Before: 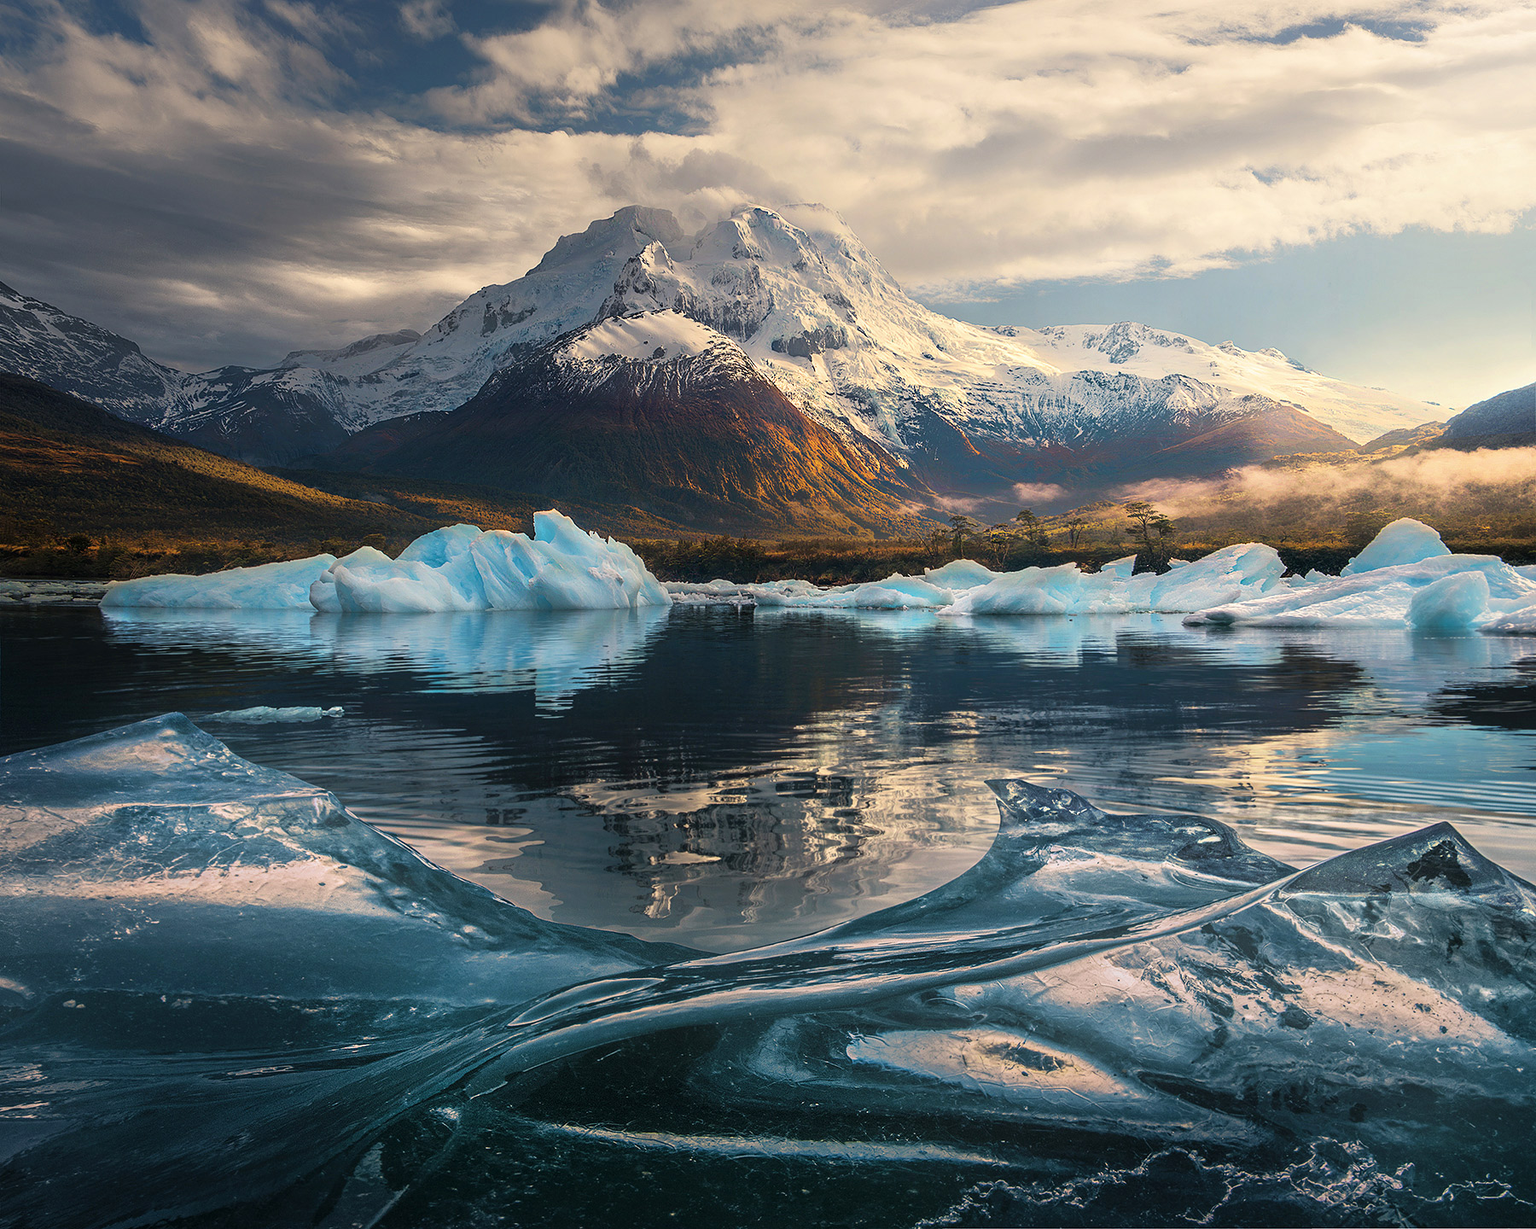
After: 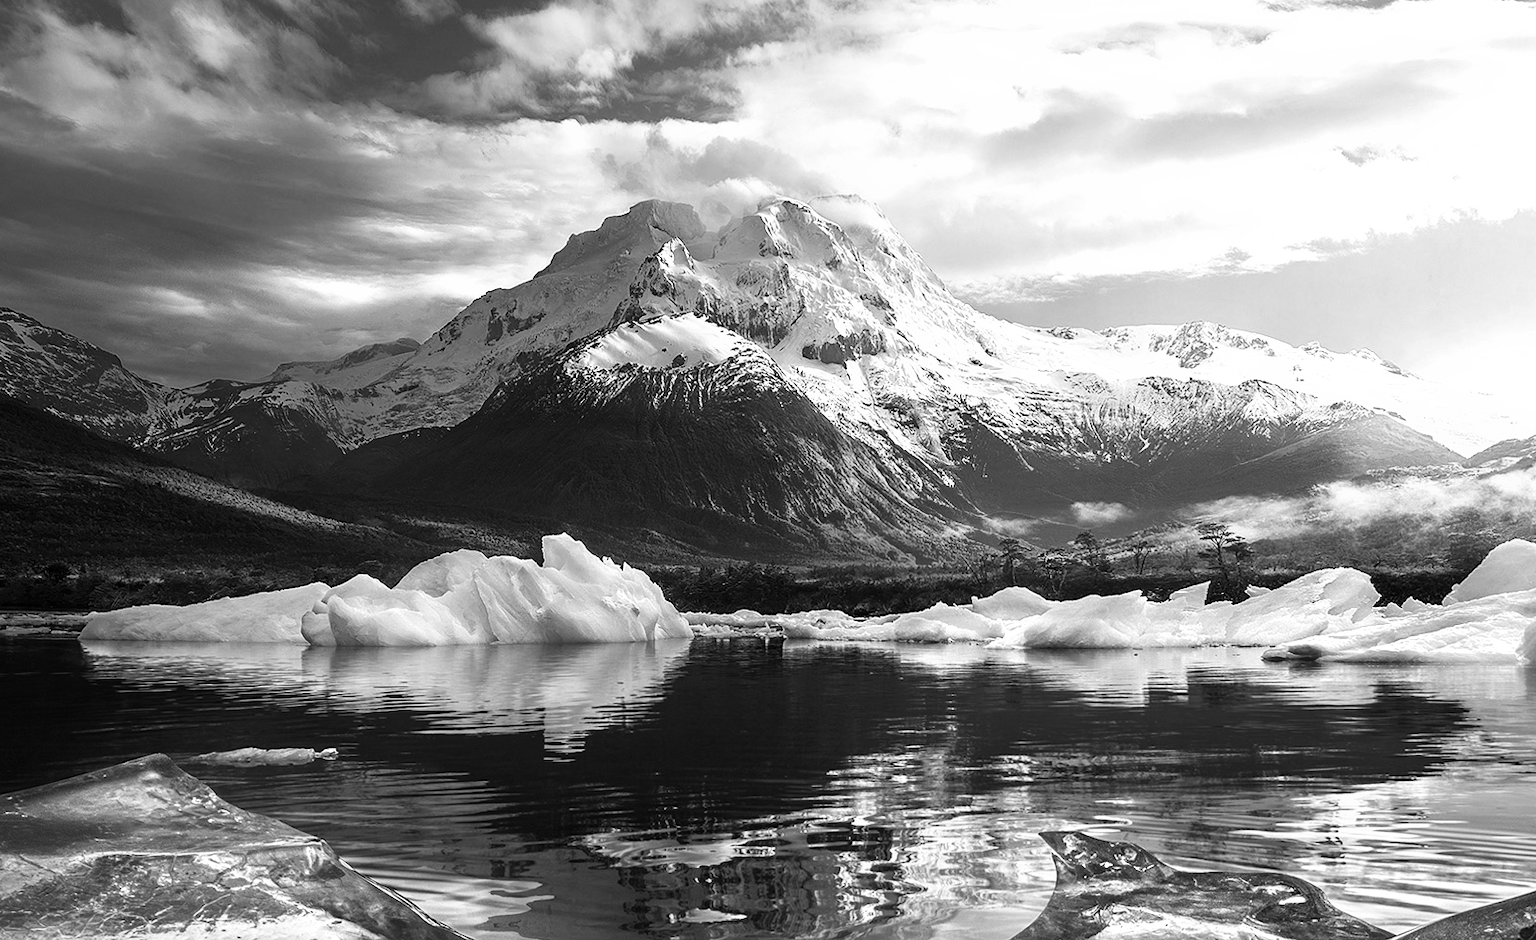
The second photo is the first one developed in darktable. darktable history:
tone equalizer: -8 EV -0.75 EV, -7 EV -0.7 EV, -6 EV -0.6 EV, -5 EV -0.4 EV, -3 EV 0.4 EV, -2 EV 0.6 EV, -1 EV 0.7 EV, +0 EV 0.75 EV, edges refinement/feathering 500, mask exposure compensation -1.57 EV, preserve details no
rotate and perspective: lens shift (horizontal) -0.055, automatic cropping off
crop: left 1.509%, top 3.452%, right 7.696%, bottom 28.452%
monochrome: on, module defaults
exposure: black level correction 0.001, exposure 0.014 EV, compensate highlight preservation false
velvia: on, module defaults
